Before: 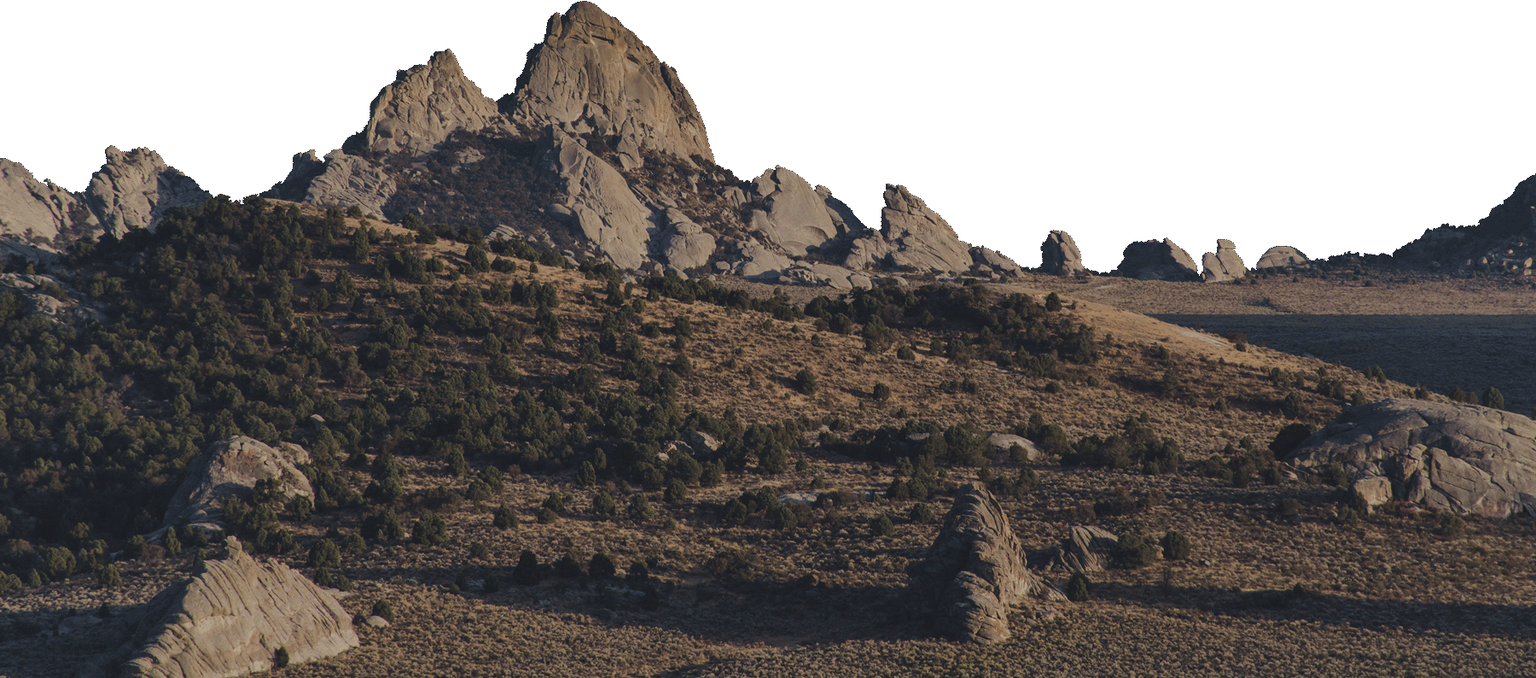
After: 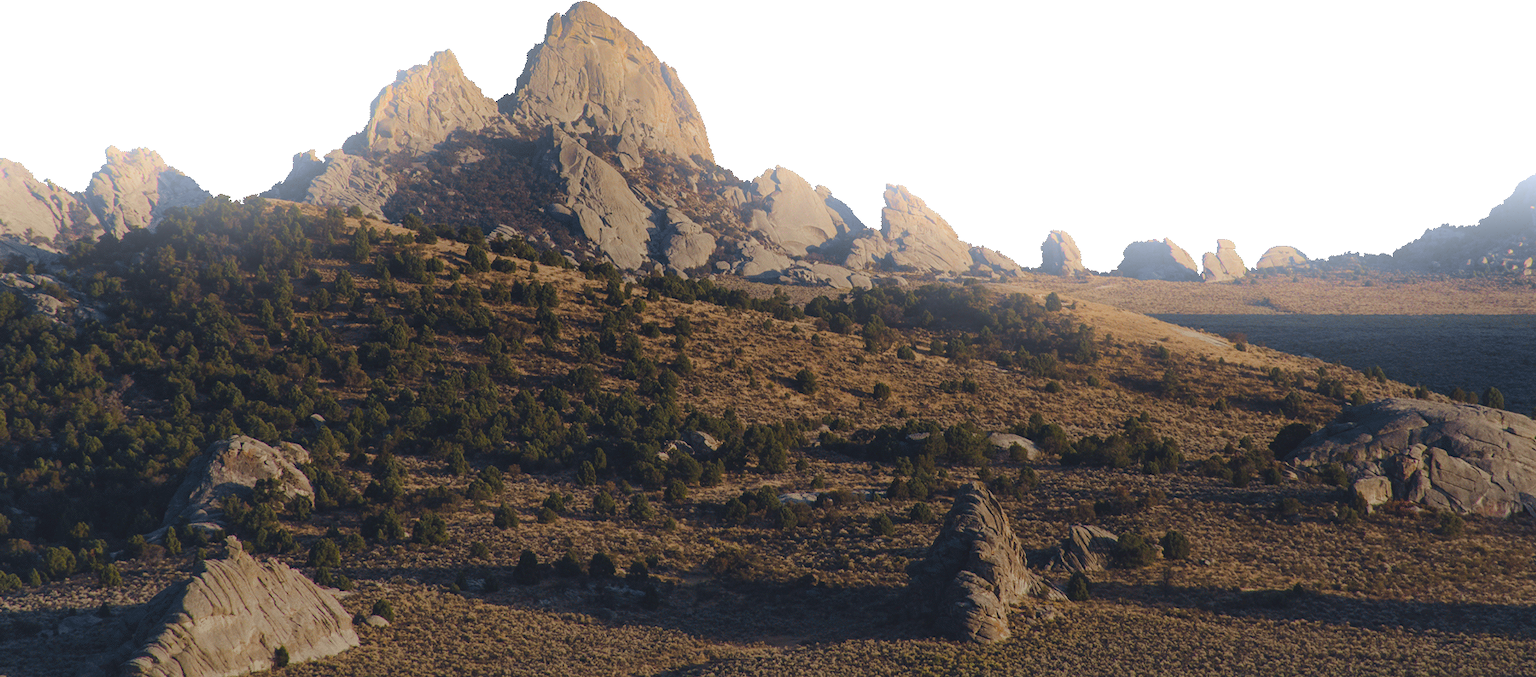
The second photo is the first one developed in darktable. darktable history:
color balance rgb: perceptual saturation grading › global saturation 20%, perceptual saturation grading › highlights -25%, perceptual saturation grading › shadows 50%
bloom: on, module defaults
